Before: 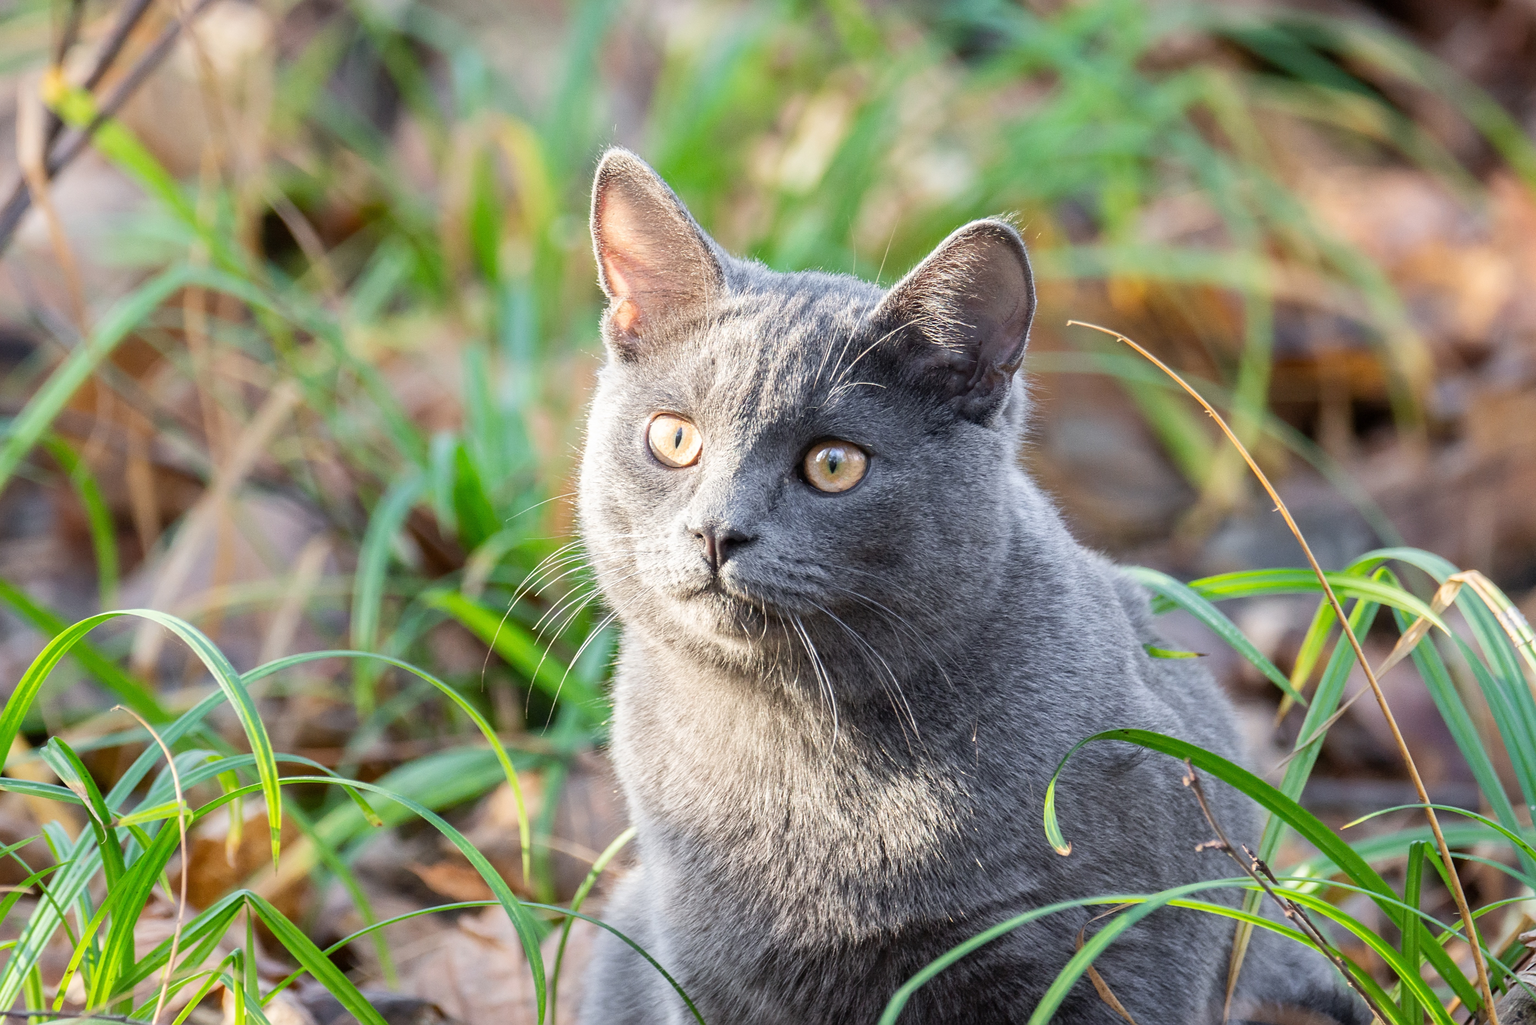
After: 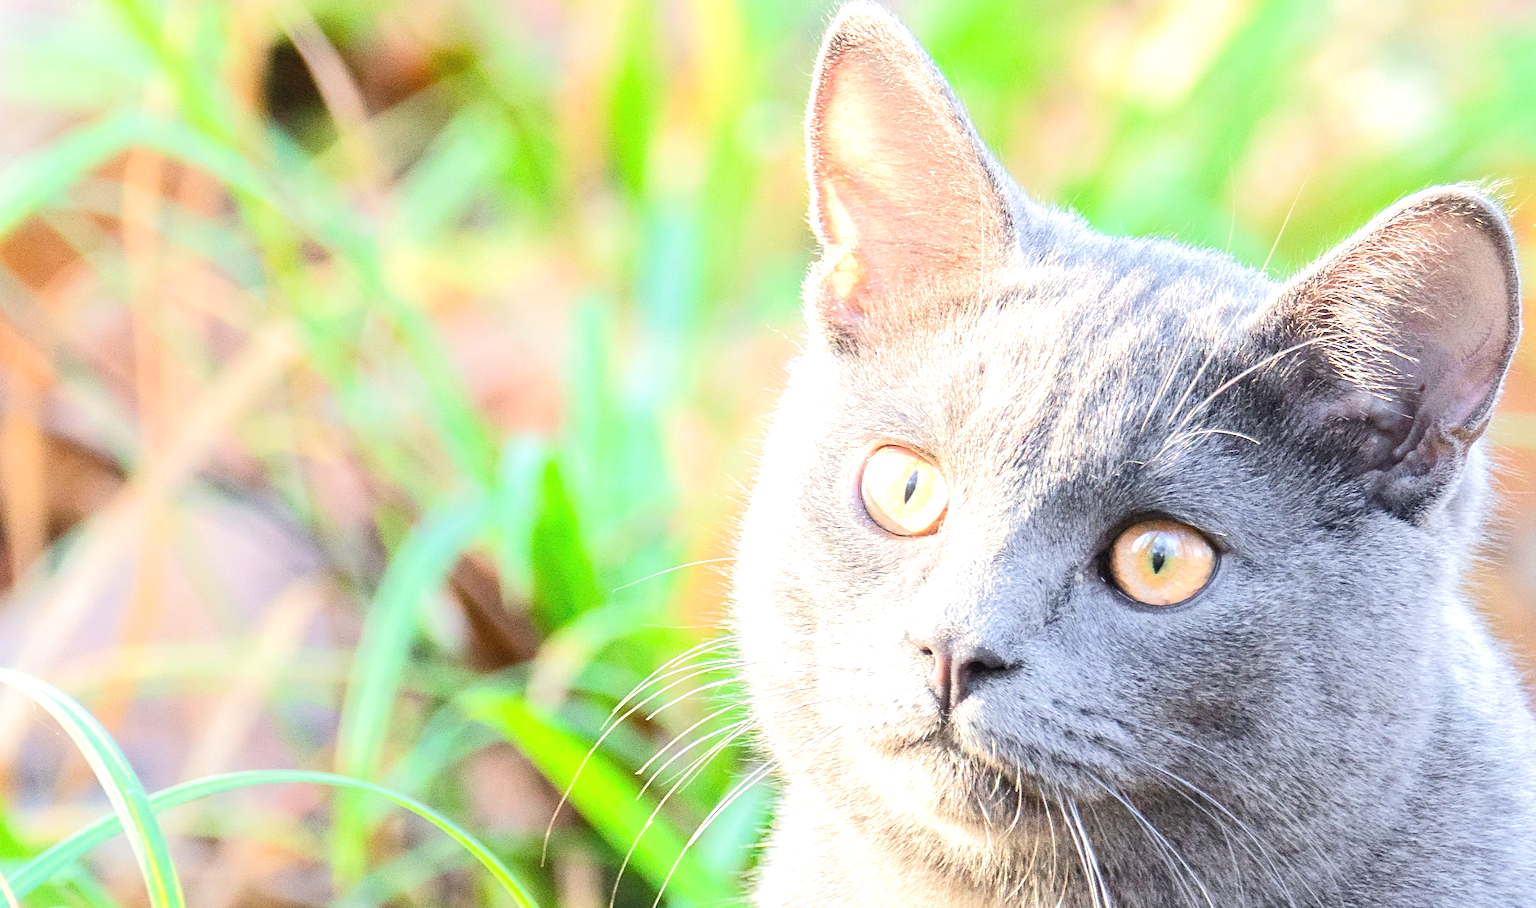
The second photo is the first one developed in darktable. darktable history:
sharpen: radius 0.983, amount 0.612
tone equalizer: -8 EV 1.98 EV, -7 EV 1.99 EV, -6 EV 1.98 EV, -5 EV 1.98 EV, -4 EV 1.97 EV, -3 EV 1.47 EV, -2 EV 0.977 EV, -1 EV 0.474 EV, edges refinement/feathering 500, mask exposure compensation -1.57 EV, preserve details no
crop and rotate: angle -6.44°, left 2.115%, top 6.972%, right 27.349%, bottom 30.473%
